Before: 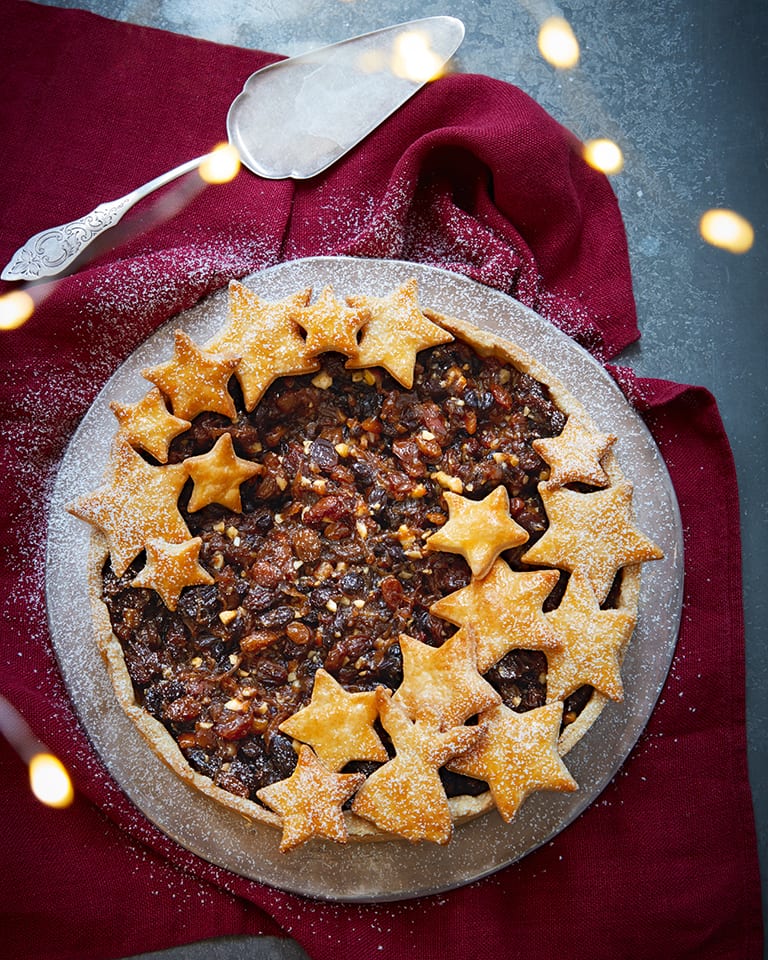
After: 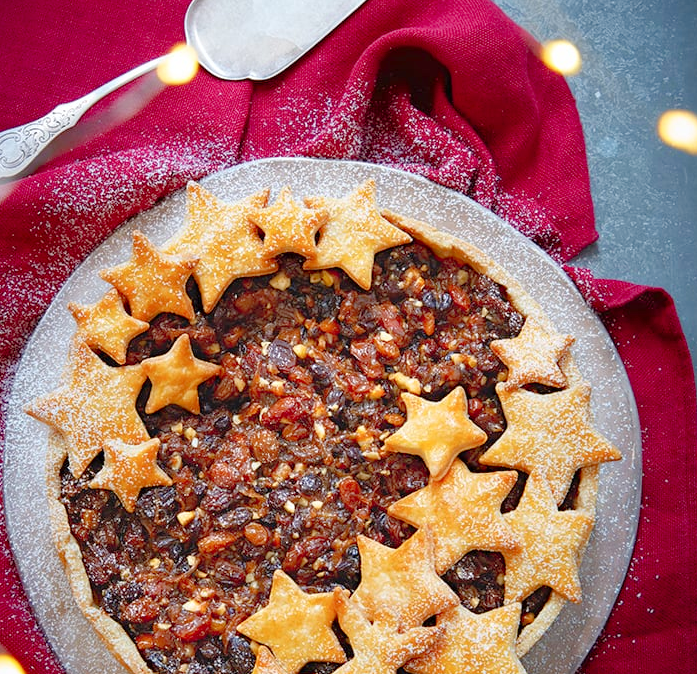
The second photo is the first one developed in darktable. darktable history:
contrast brightness saturation: contrast 0.15, brightness 0.05
crop: left 5.596%, top 10.314%, right 3.534%, bottom 19.395%
tone curve: curves: ch0 [(0, 0) (0.004, 0.008) (0.077, 0.156) (0.169, 0.29) (0.774, 0.774) (1, 1)], color space Lab, linked channels, preserve colors none
